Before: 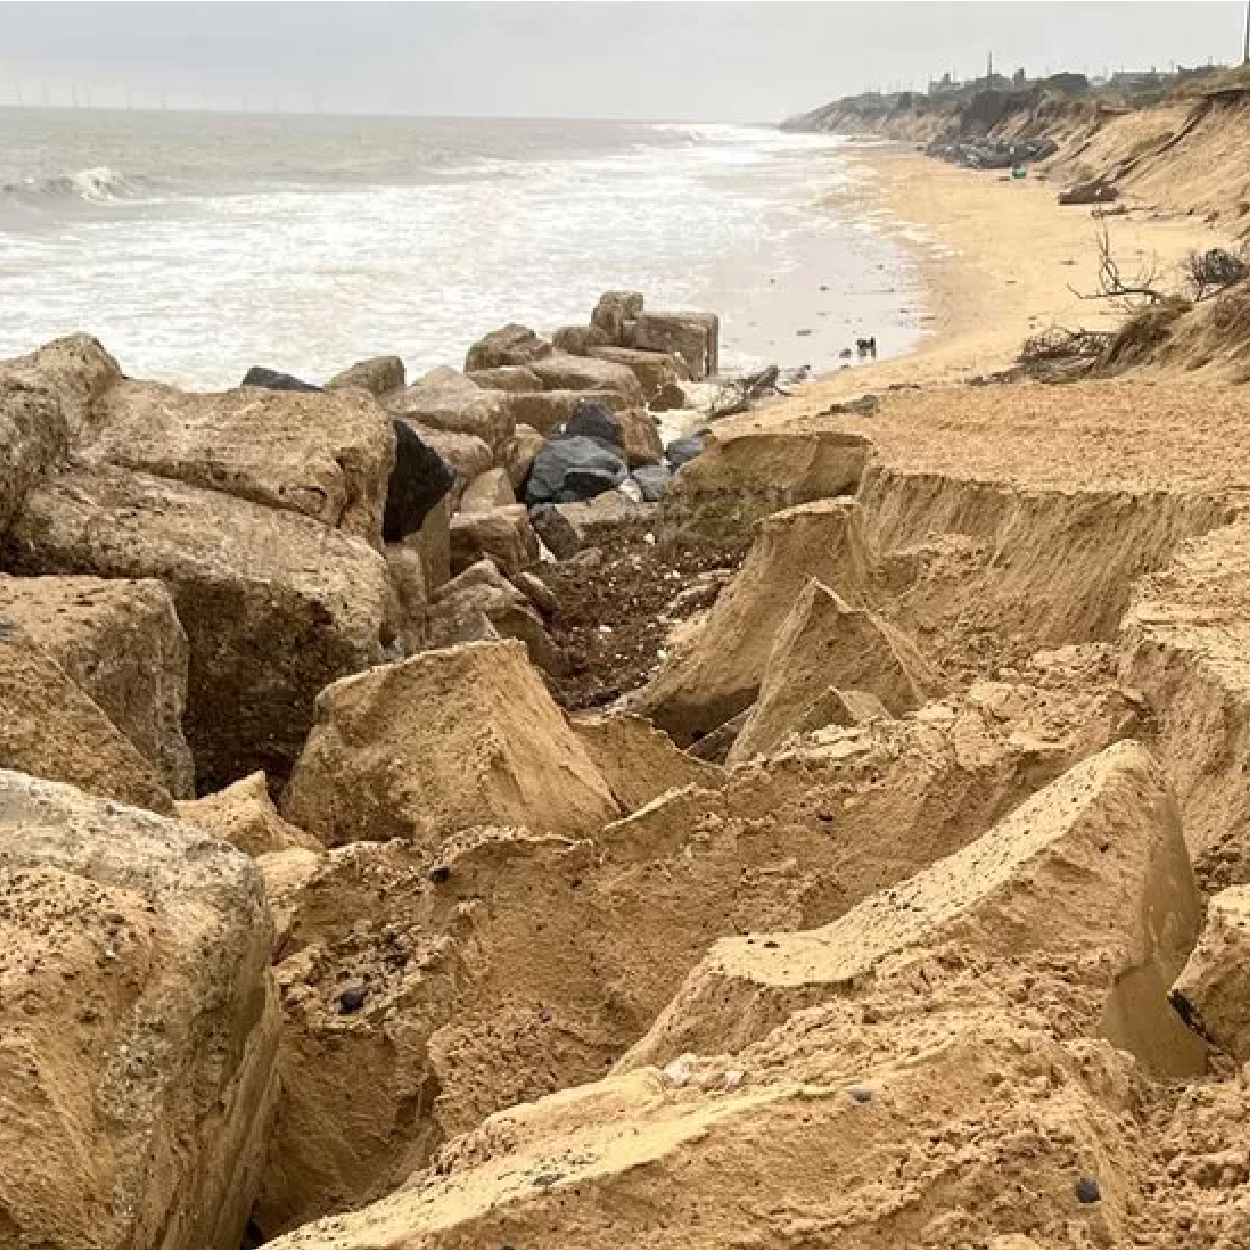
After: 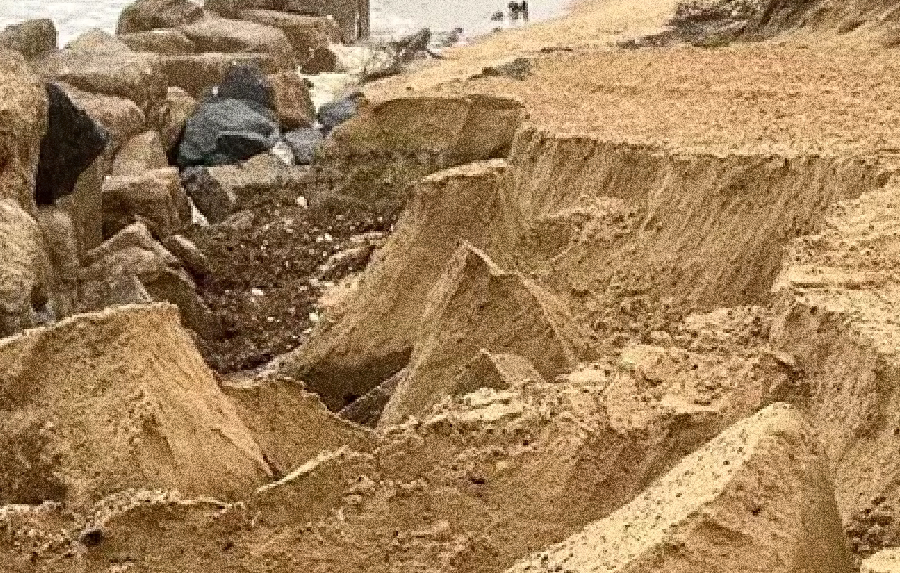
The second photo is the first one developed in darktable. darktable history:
crop and rotate: left 27.938%, top 27.046%, bottom 27.046%
grain: coarseness 30.02 ISO, strength 100%
